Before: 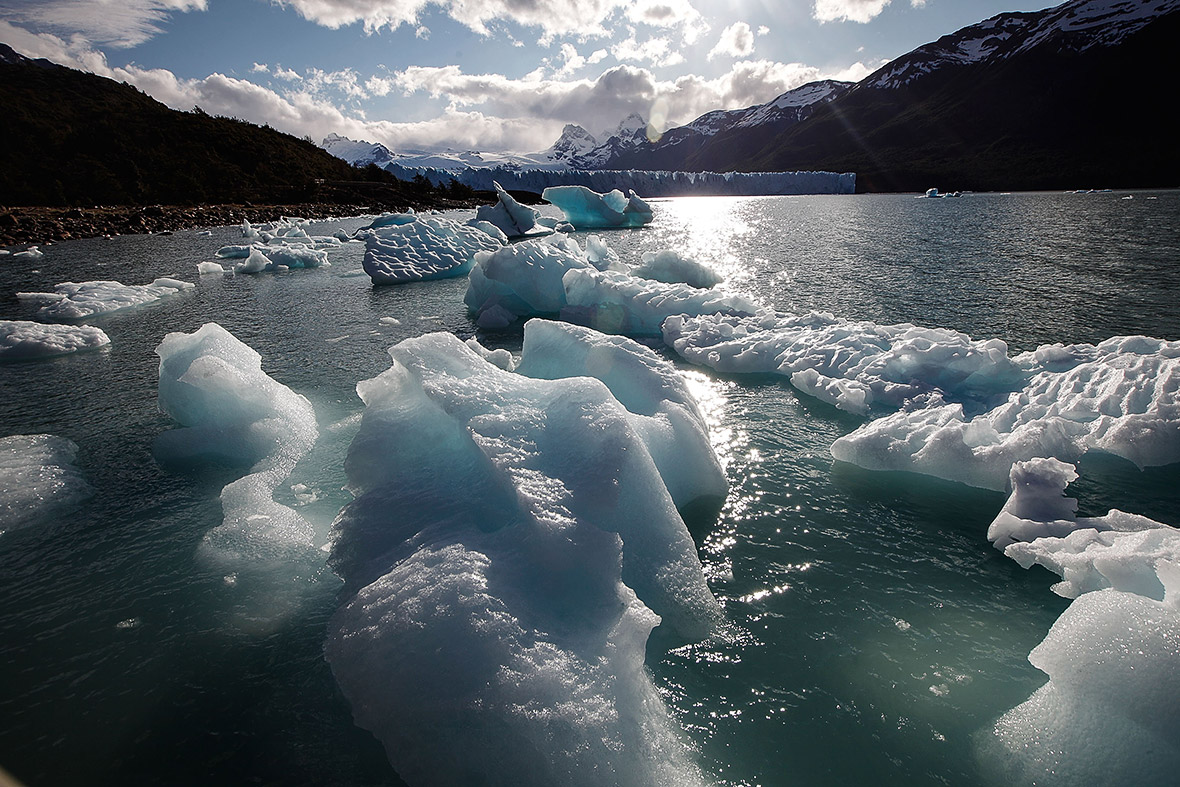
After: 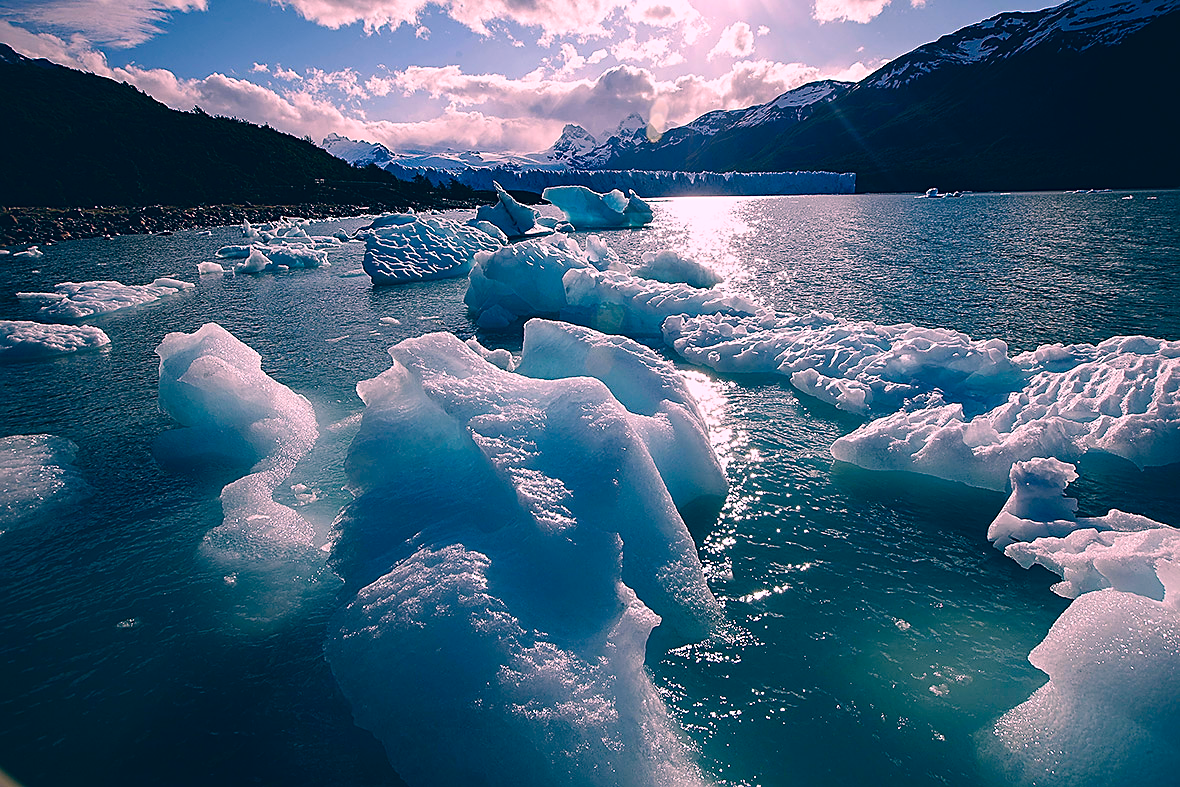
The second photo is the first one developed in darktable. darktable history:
color correction: highlights a* 17.18, highlights b* 0.216, shadows a* -15.11, shadows b* -14, saturation 1.45
sharpen: on, module defaults
